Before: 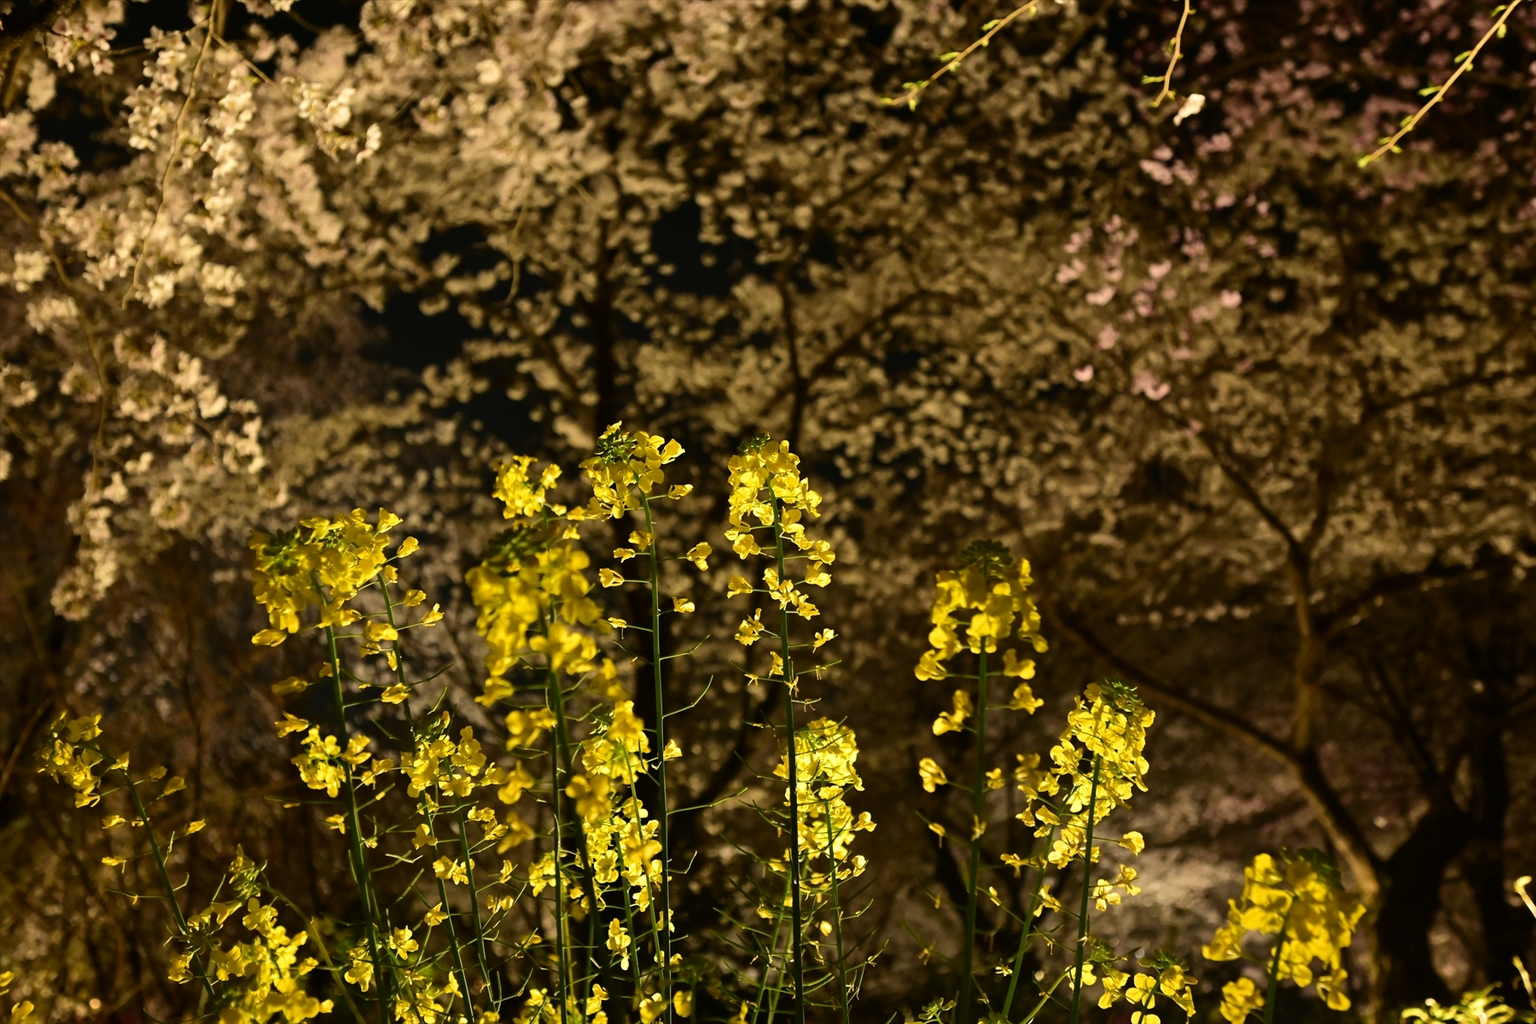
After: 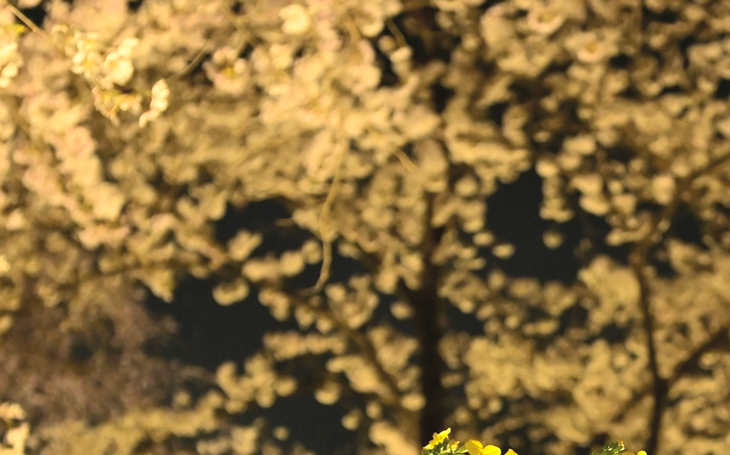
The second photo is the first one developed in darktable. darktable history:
exposure: exposure 1 EV, compensate highlight preservation false
crop: left 15.452%, top 5.459%, right 43.956%, bottom 56.62%
global tonemap: drago (0.7, 100)
